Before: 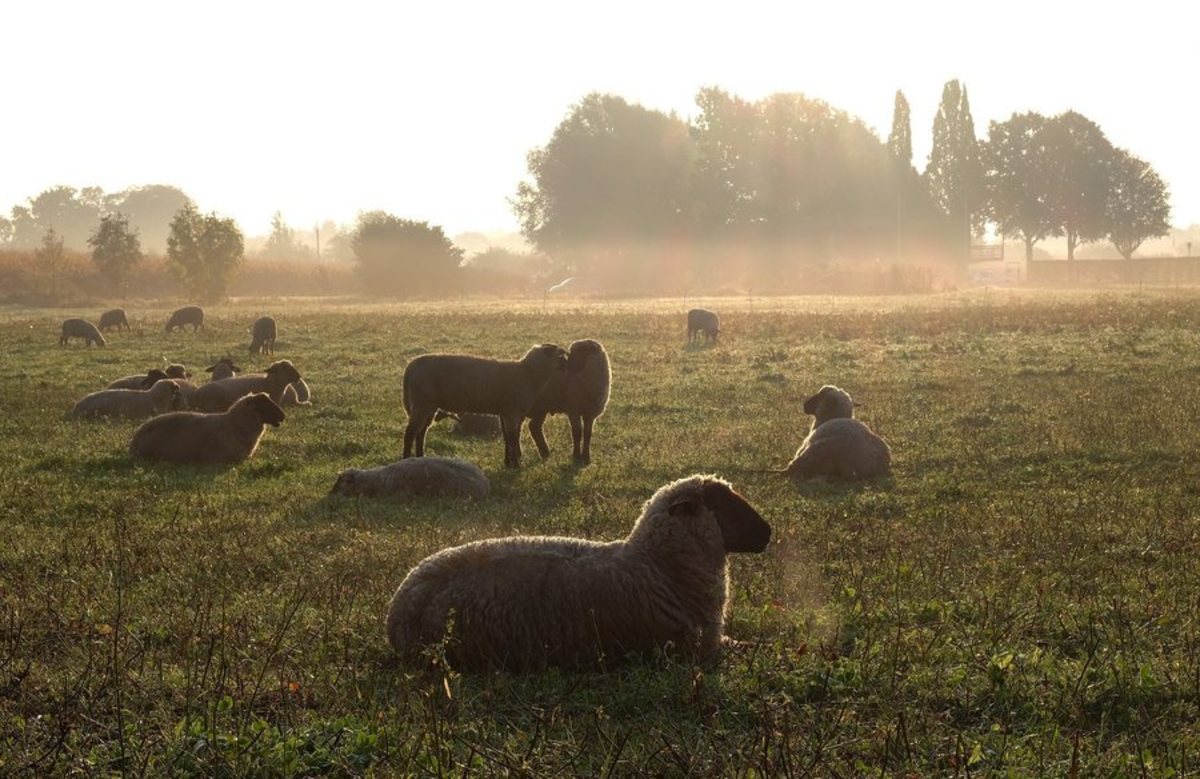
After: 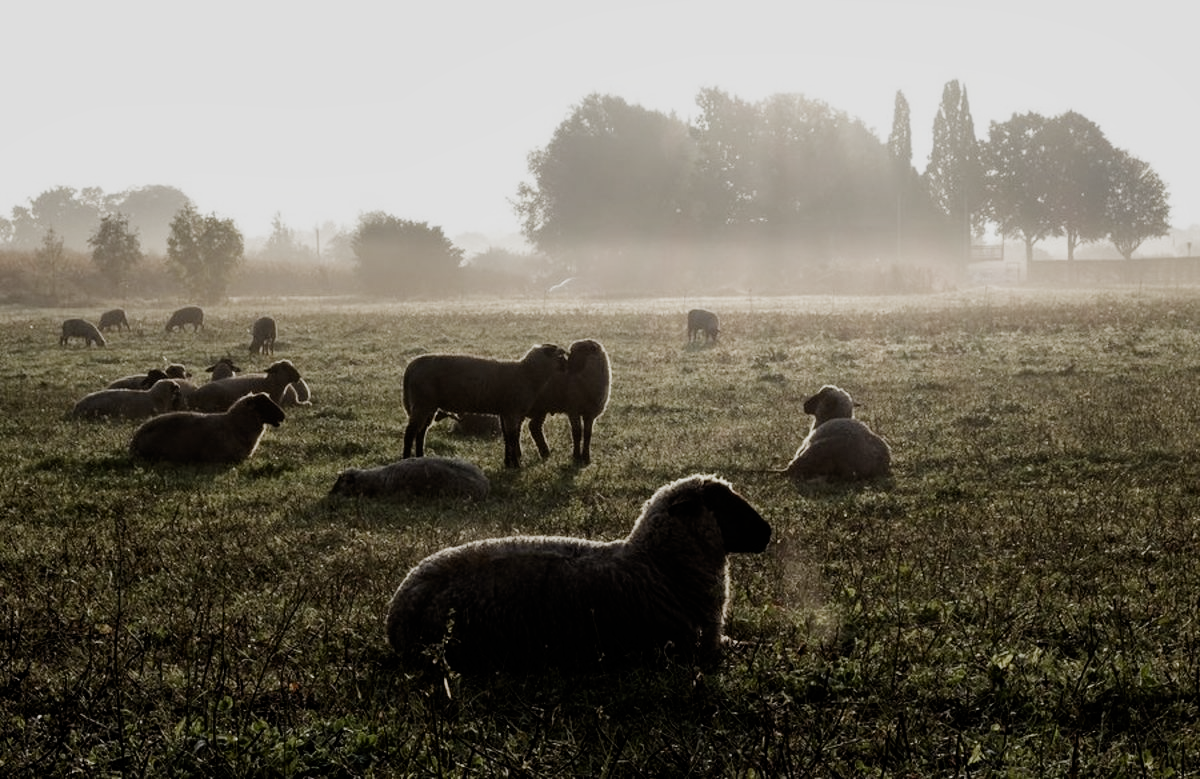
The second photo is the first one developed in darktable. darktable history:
shadows and highlights: shadows -20.19, white point adjustment -2.08, highlights -35.04, highlights color adjustment 32.19%
filmic rgb: black relative exposure -5.03 EV, white relative exposure 3.54 EV, threshold 2.97 EV, hardness 3.19, contrast 1.391, highlights saturation mix -29.74%, preserve chrominance no, color science v4 (2020), enable highlight reconstruction true
